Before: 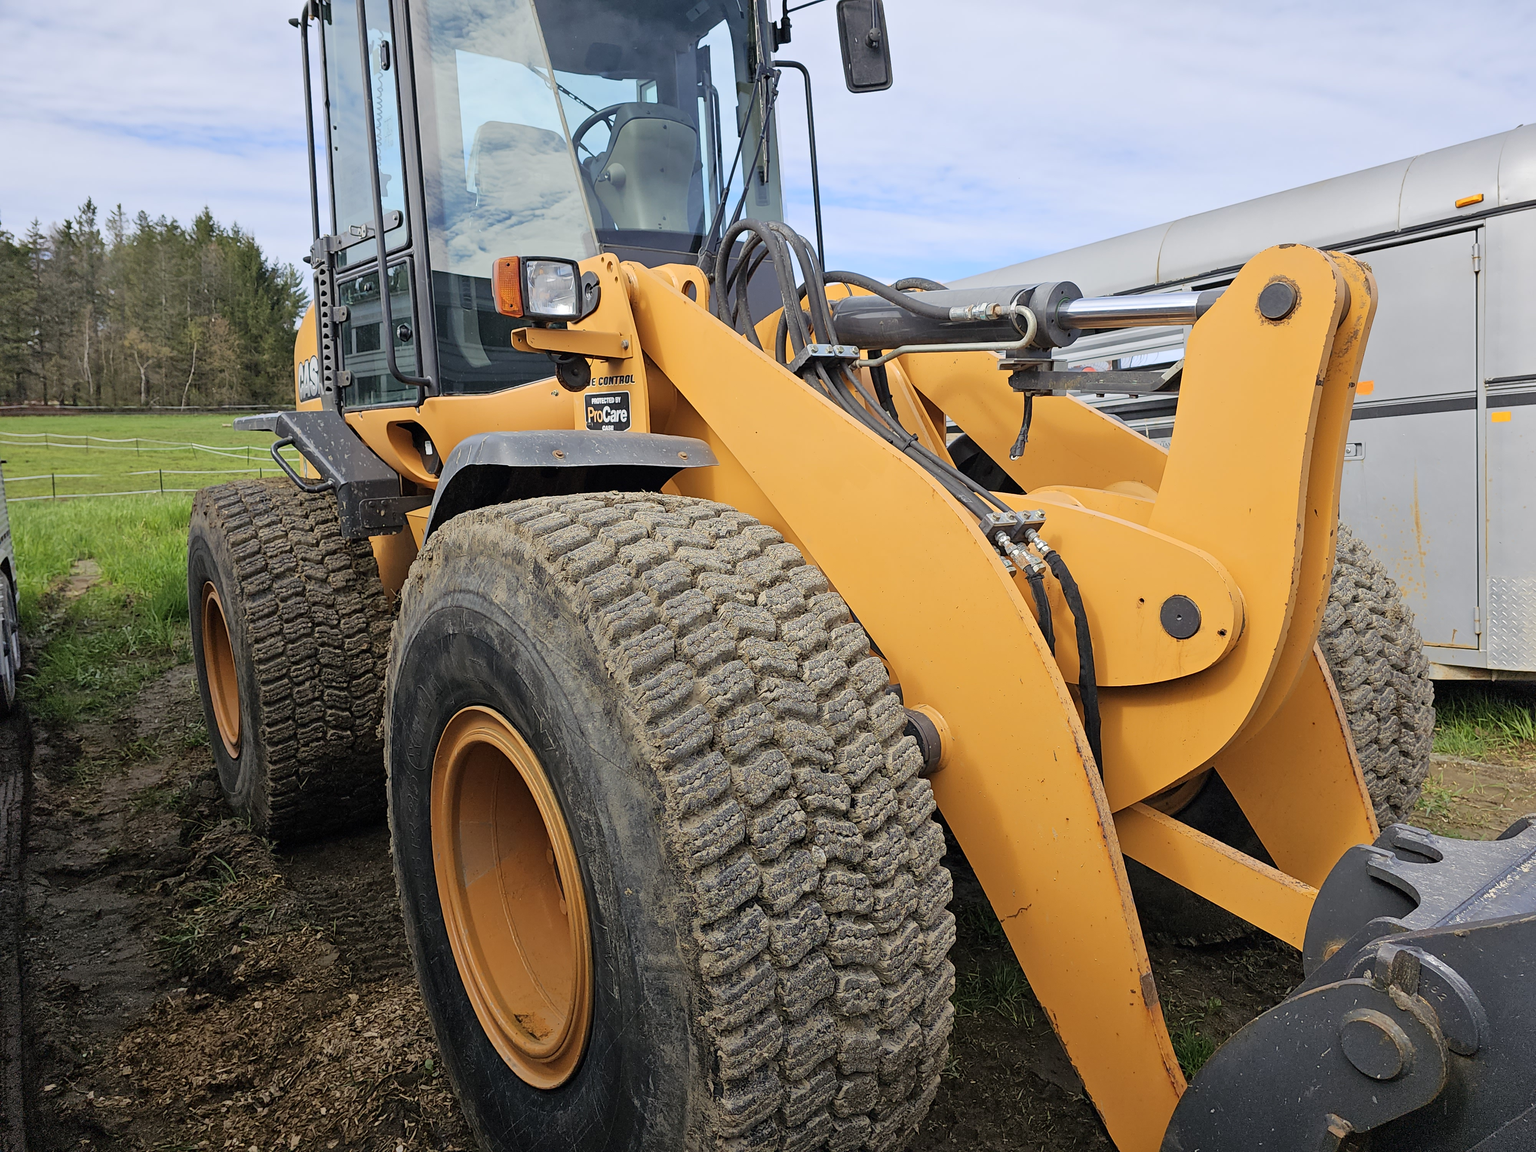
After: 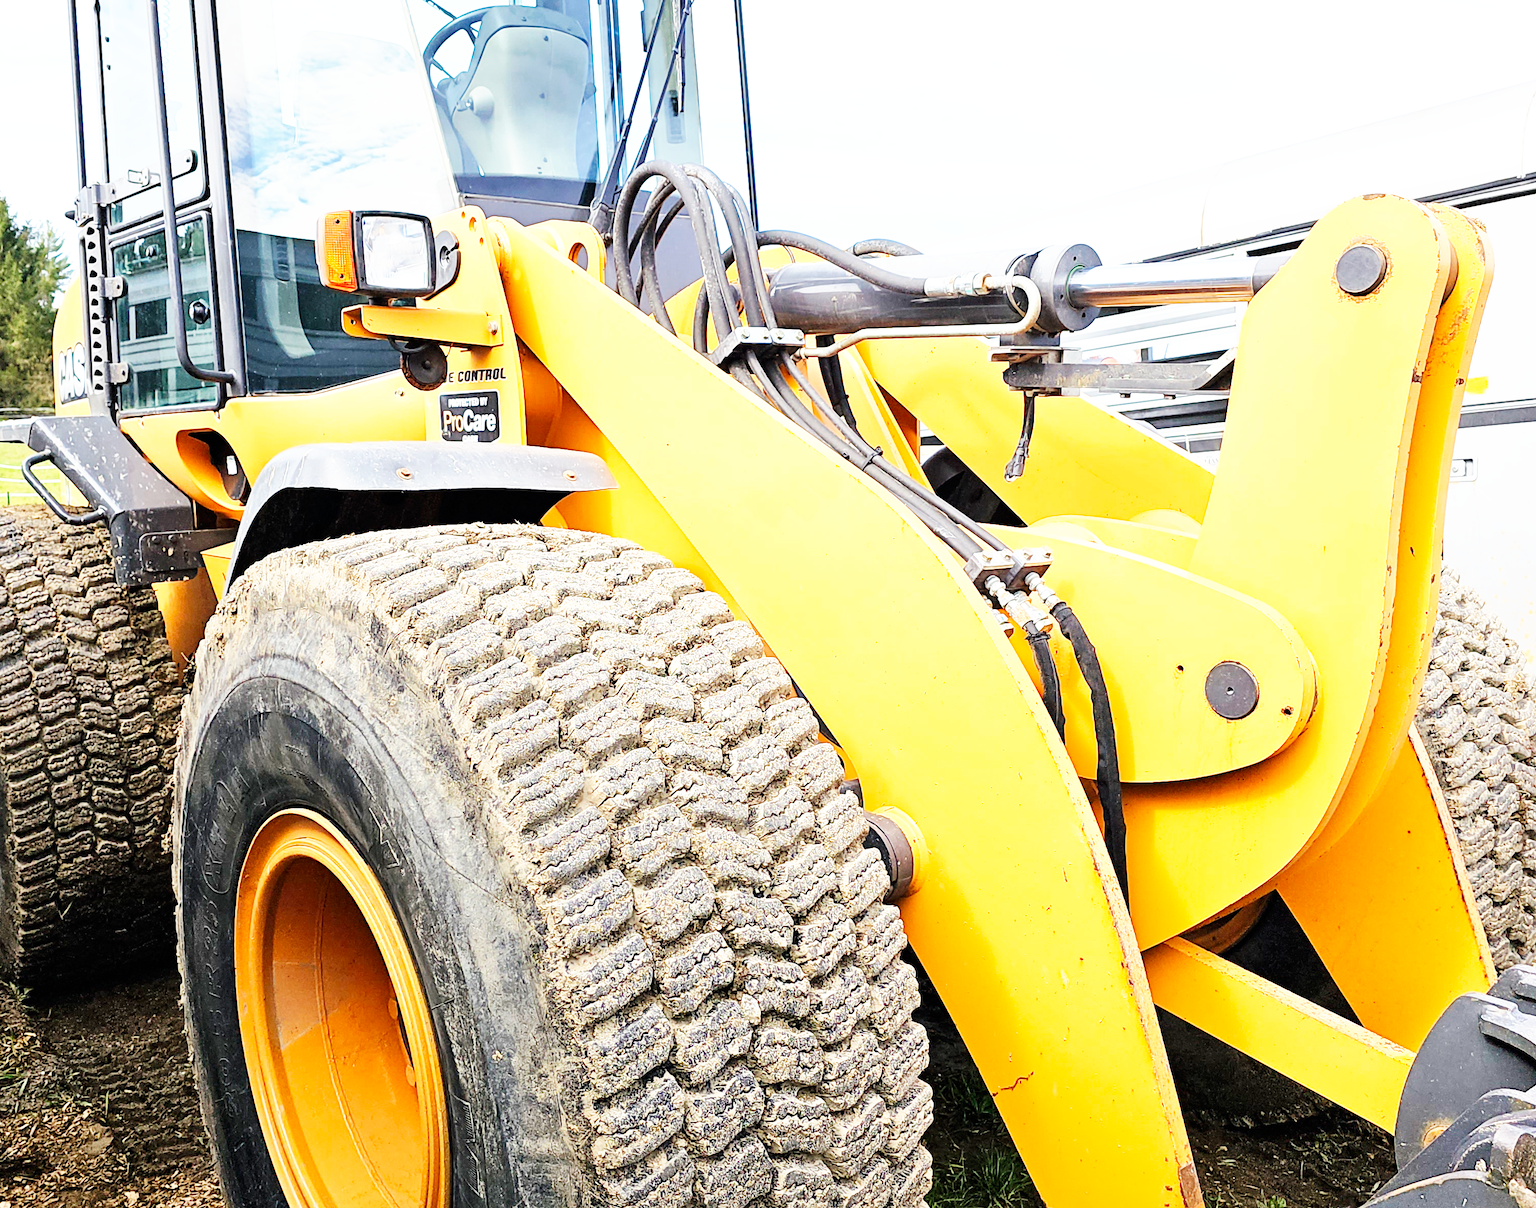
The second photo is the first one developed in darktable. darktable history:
exposure: black level correction 0.001, exposure 0.675 EV, compensate highlight preservation false
crop: left 16.584%, top 8.545%, right 8.231%, bottom 12.591%
base curve: curves: ch0 [(0, 0) (0.007, 0.004) (0.027, 0.03) (0.046, 0.07) (0.207, 0.54) (0.442, 0.872) (0.673, 0.972) (1, 1)], preserve colors none
